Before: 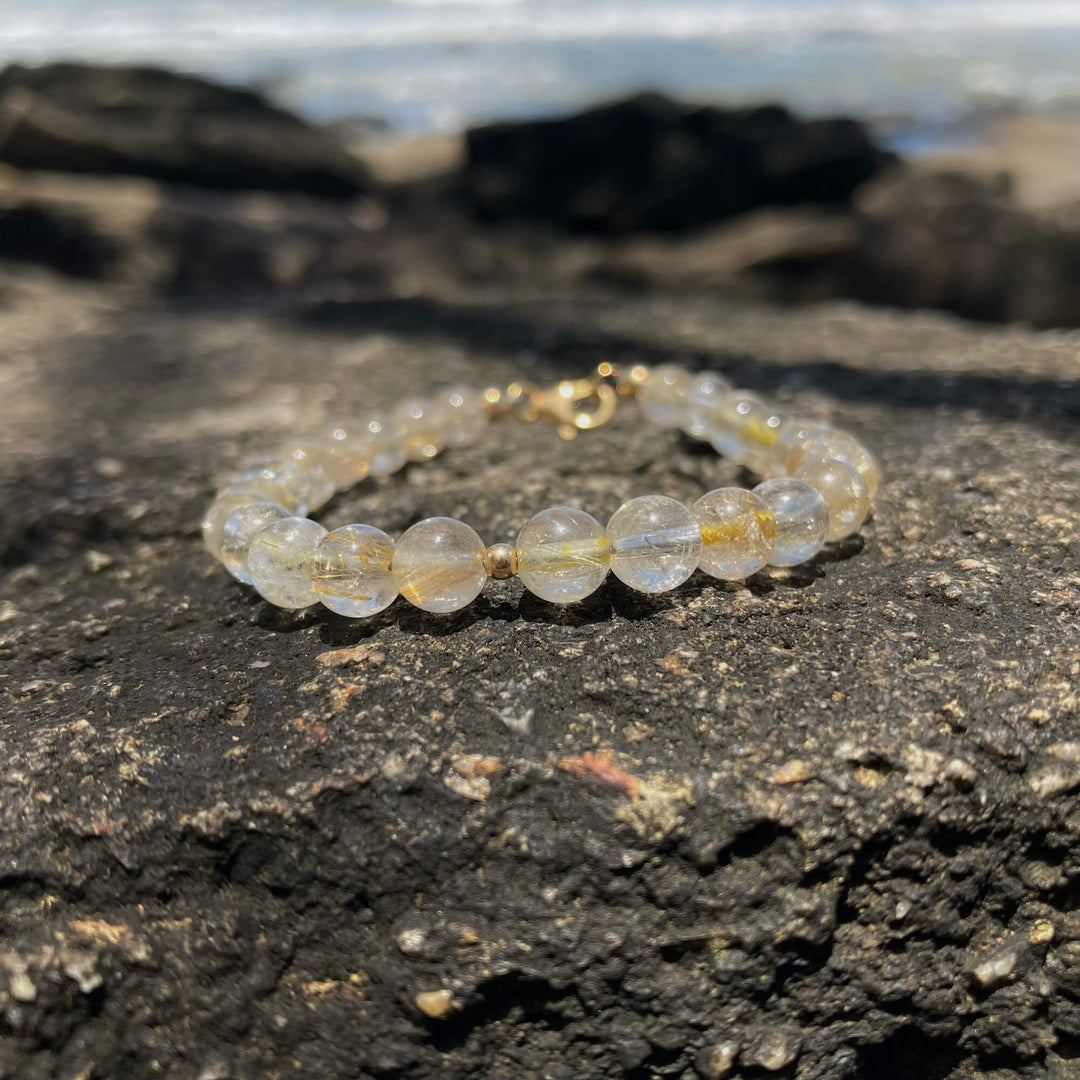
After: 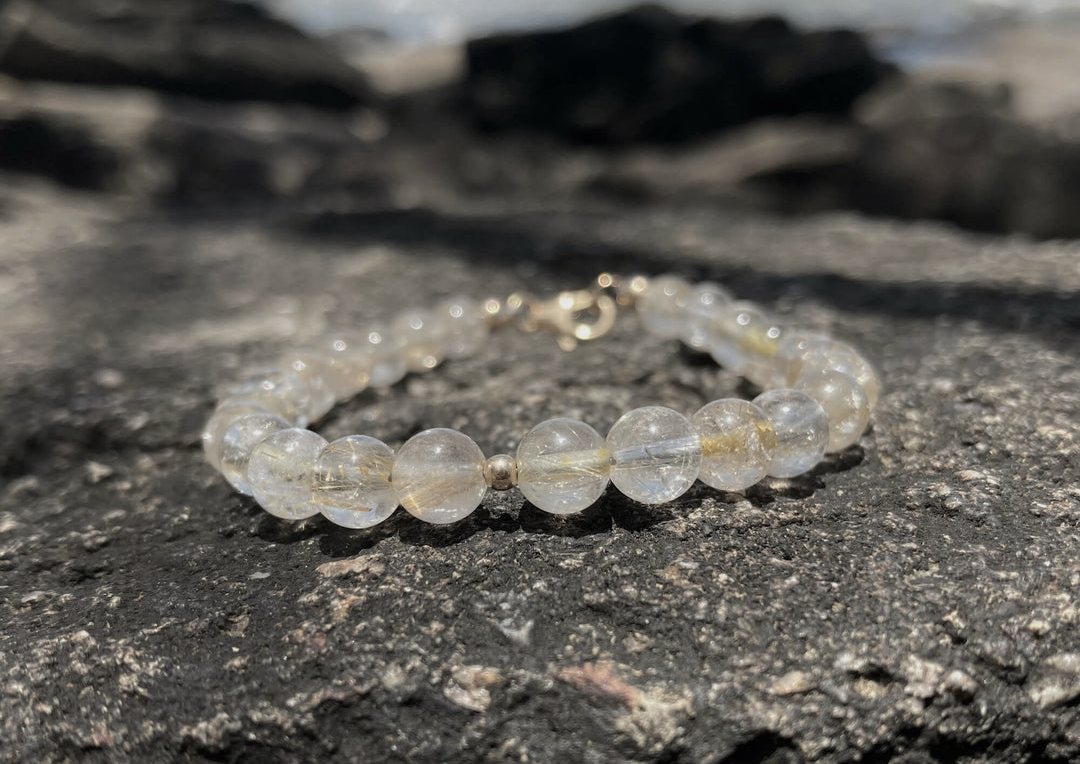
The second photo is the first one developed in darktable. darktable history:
color correction: highlights b* 0.015, saturation 0.498
crop and rotate: top 8.287%, bottom 20.946%
